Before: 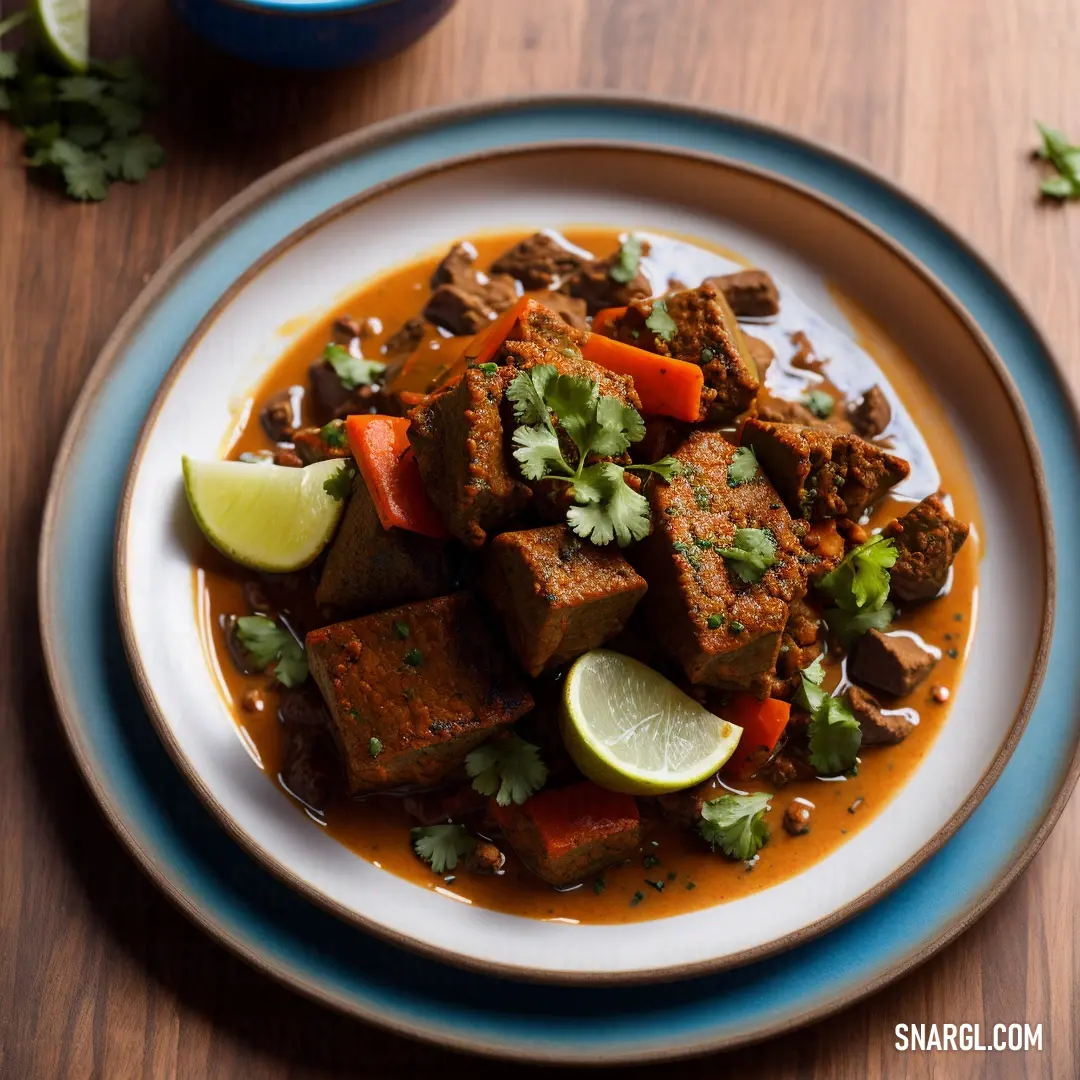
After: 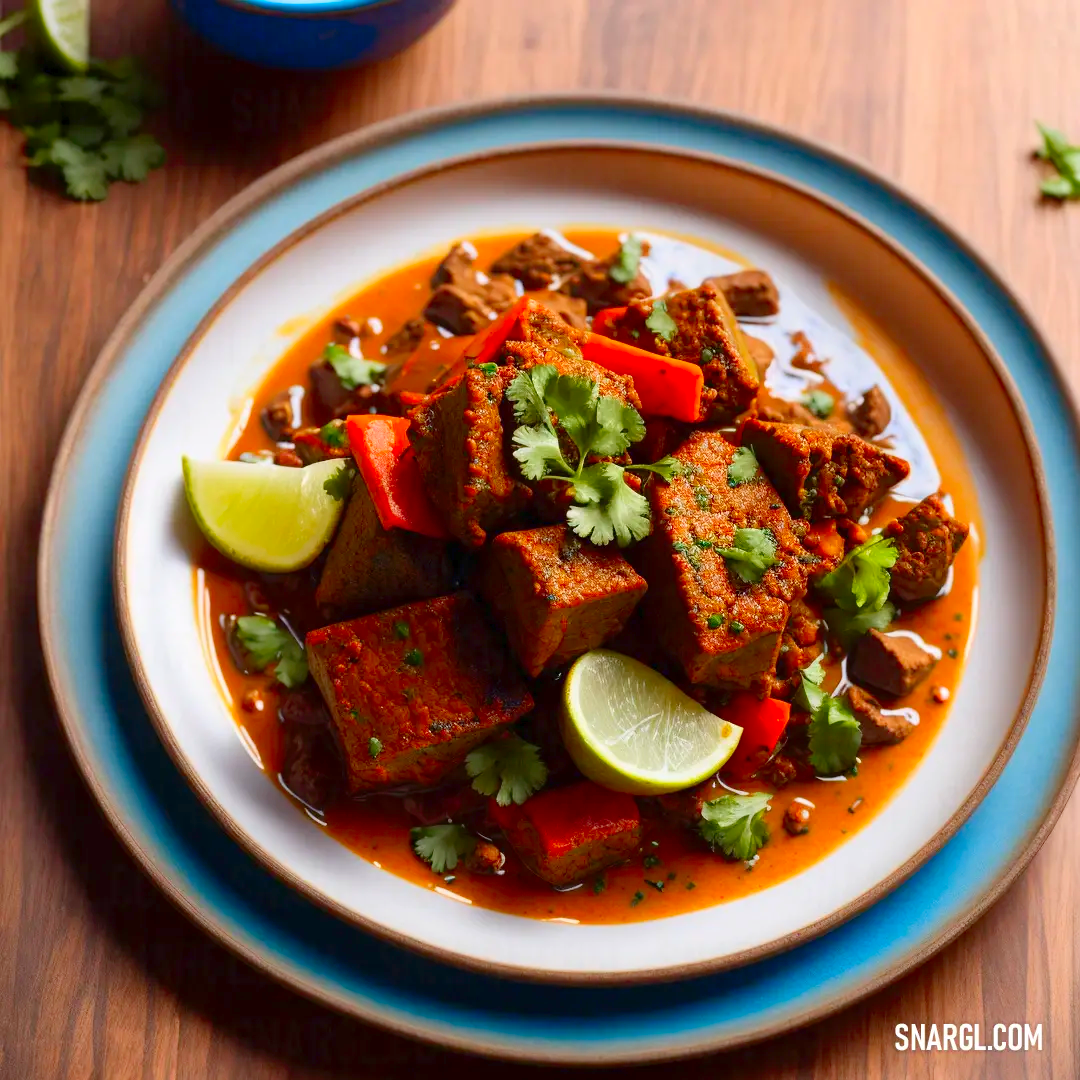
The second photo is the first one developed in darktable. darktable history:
levels: levels [0, 0.445, 1]
contrast brightness saturation: contrast 0.092, saturation 0.266
